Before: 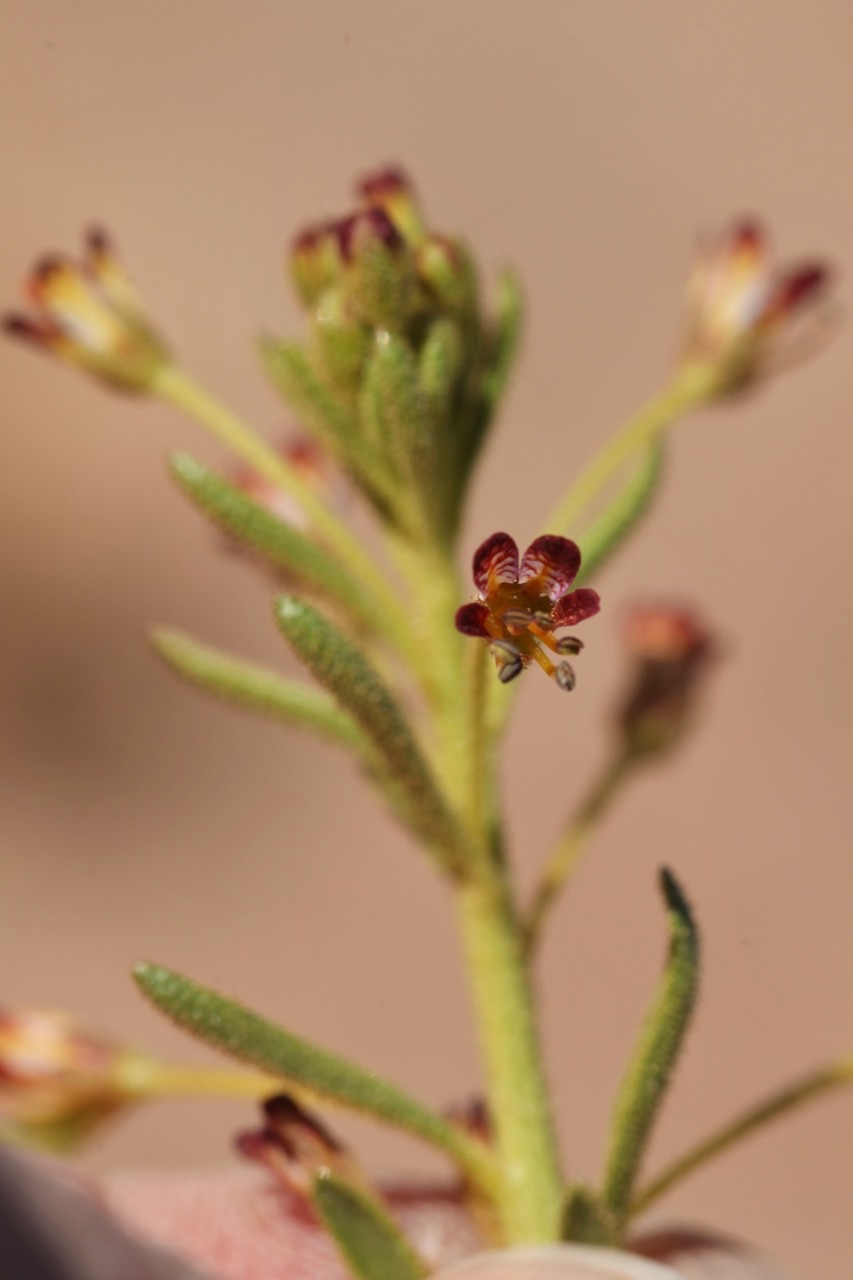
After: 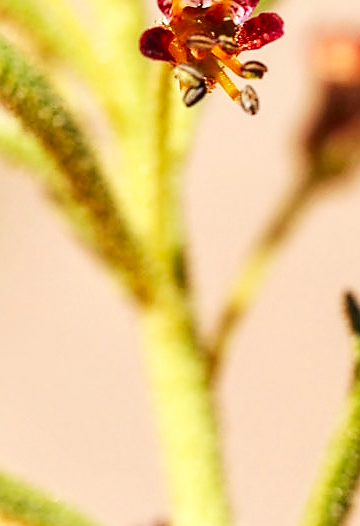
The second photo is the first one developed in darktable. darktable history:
crop: left 37.096%, top 45.07%, right 20.695%, bottom 13.829%
sharpen: radius 1.366, amount 1.252, threshold 0.615
local contrast: detail 130%
base curve: curves: ch0 [(0, 0) (0.007, 0.004) (0.027, 0.03) (0.046, 0.07) (0.207, 0.54) (0.442, 0.872) (0.673, 0.972) (1, 1)], preserve colors none
